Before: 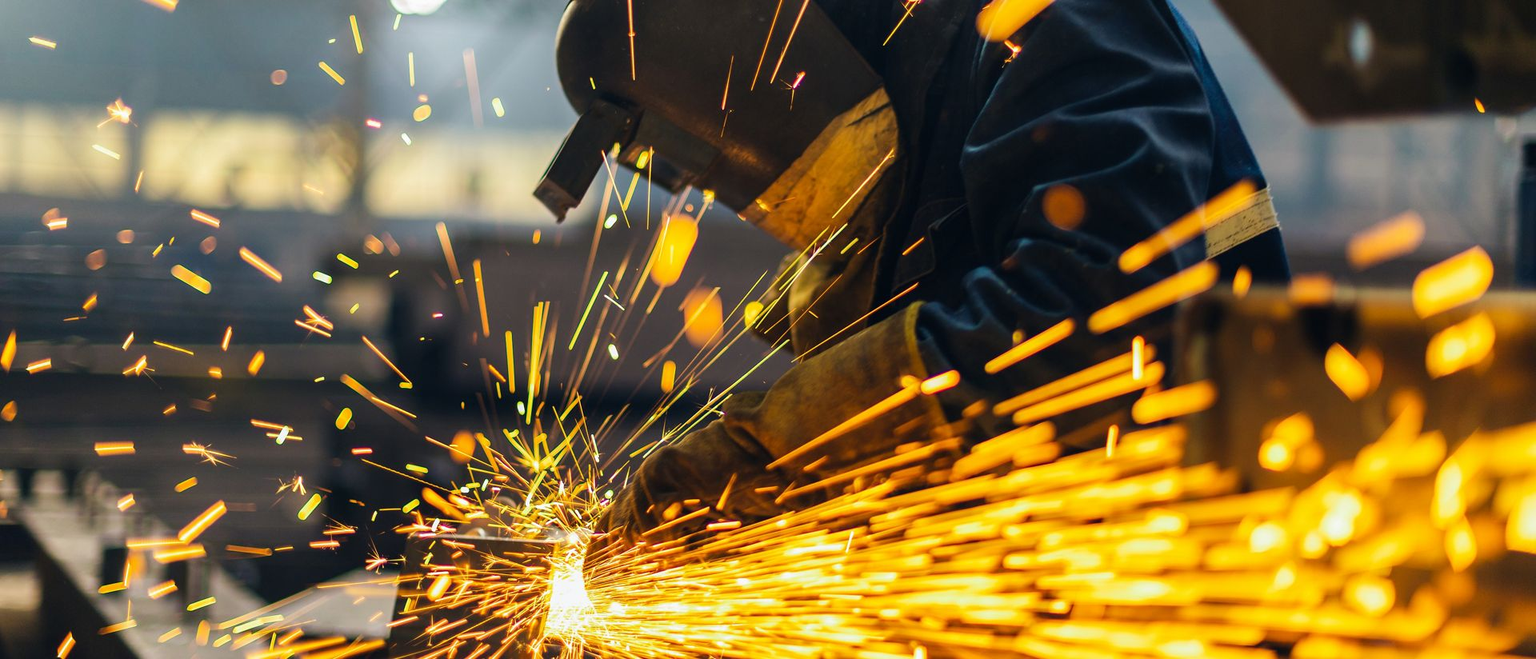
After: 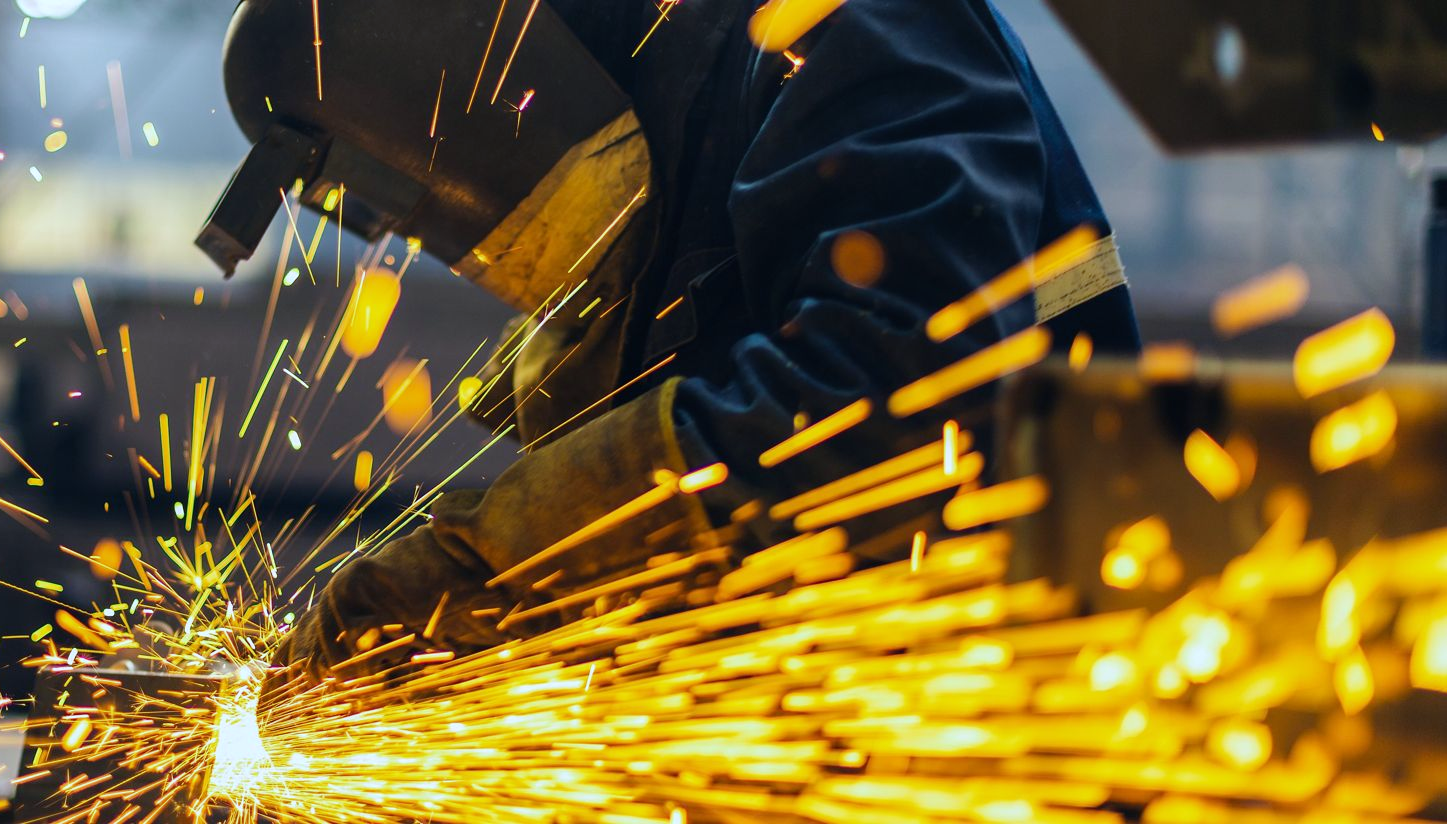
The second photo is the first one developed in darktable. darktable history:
crop and rotate: left 24.6%
white balance: red 0.924, blue 1.095
